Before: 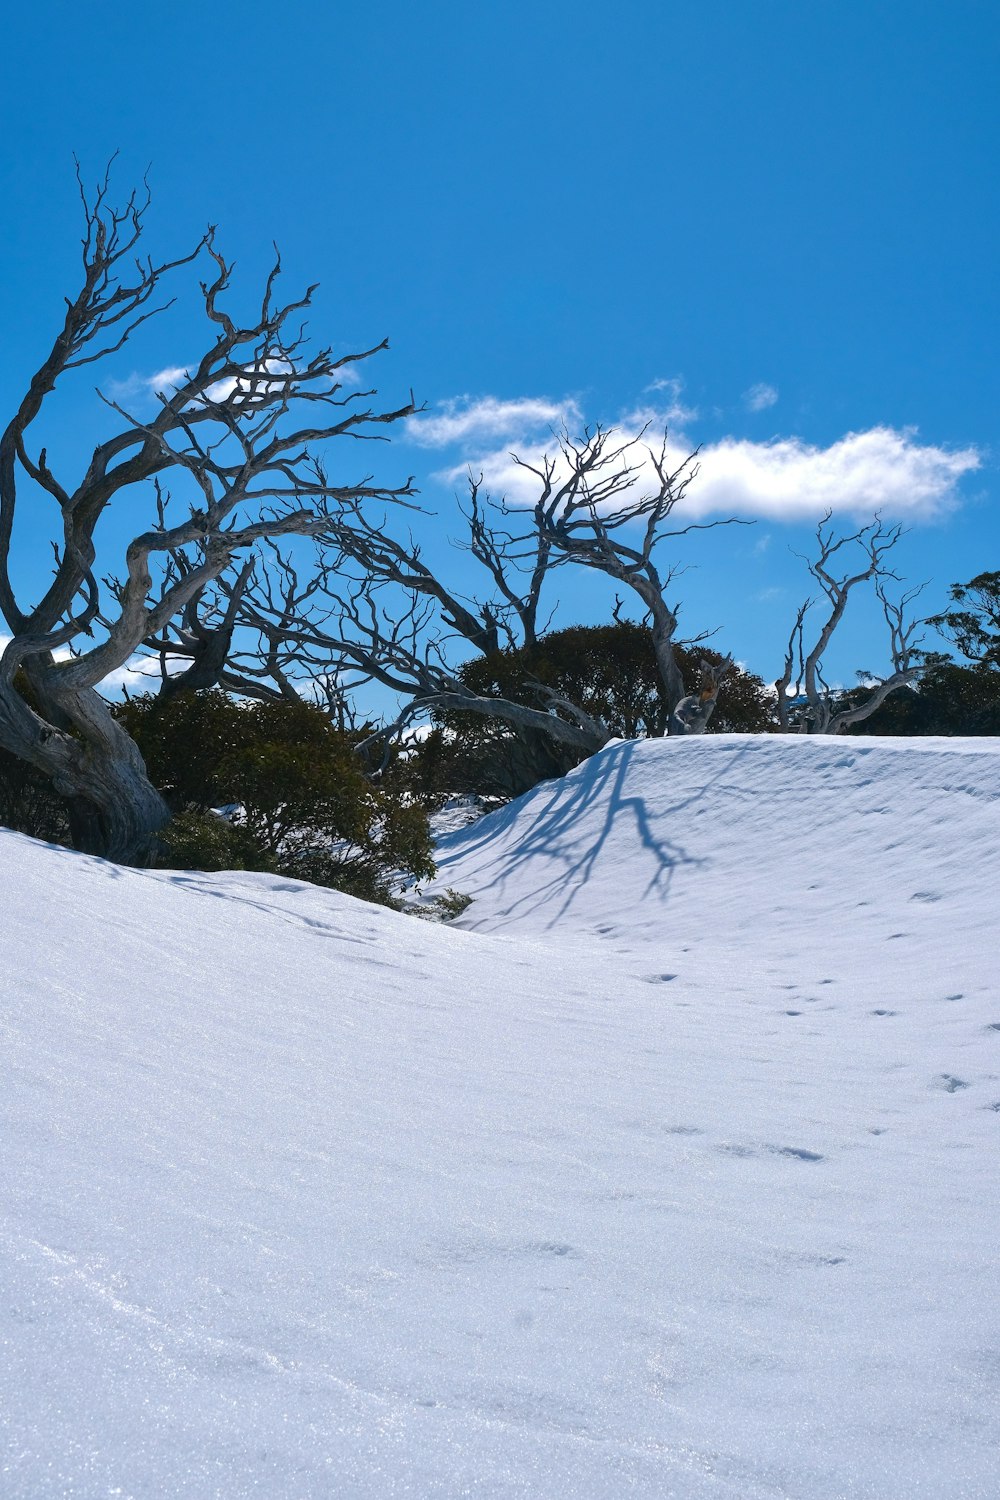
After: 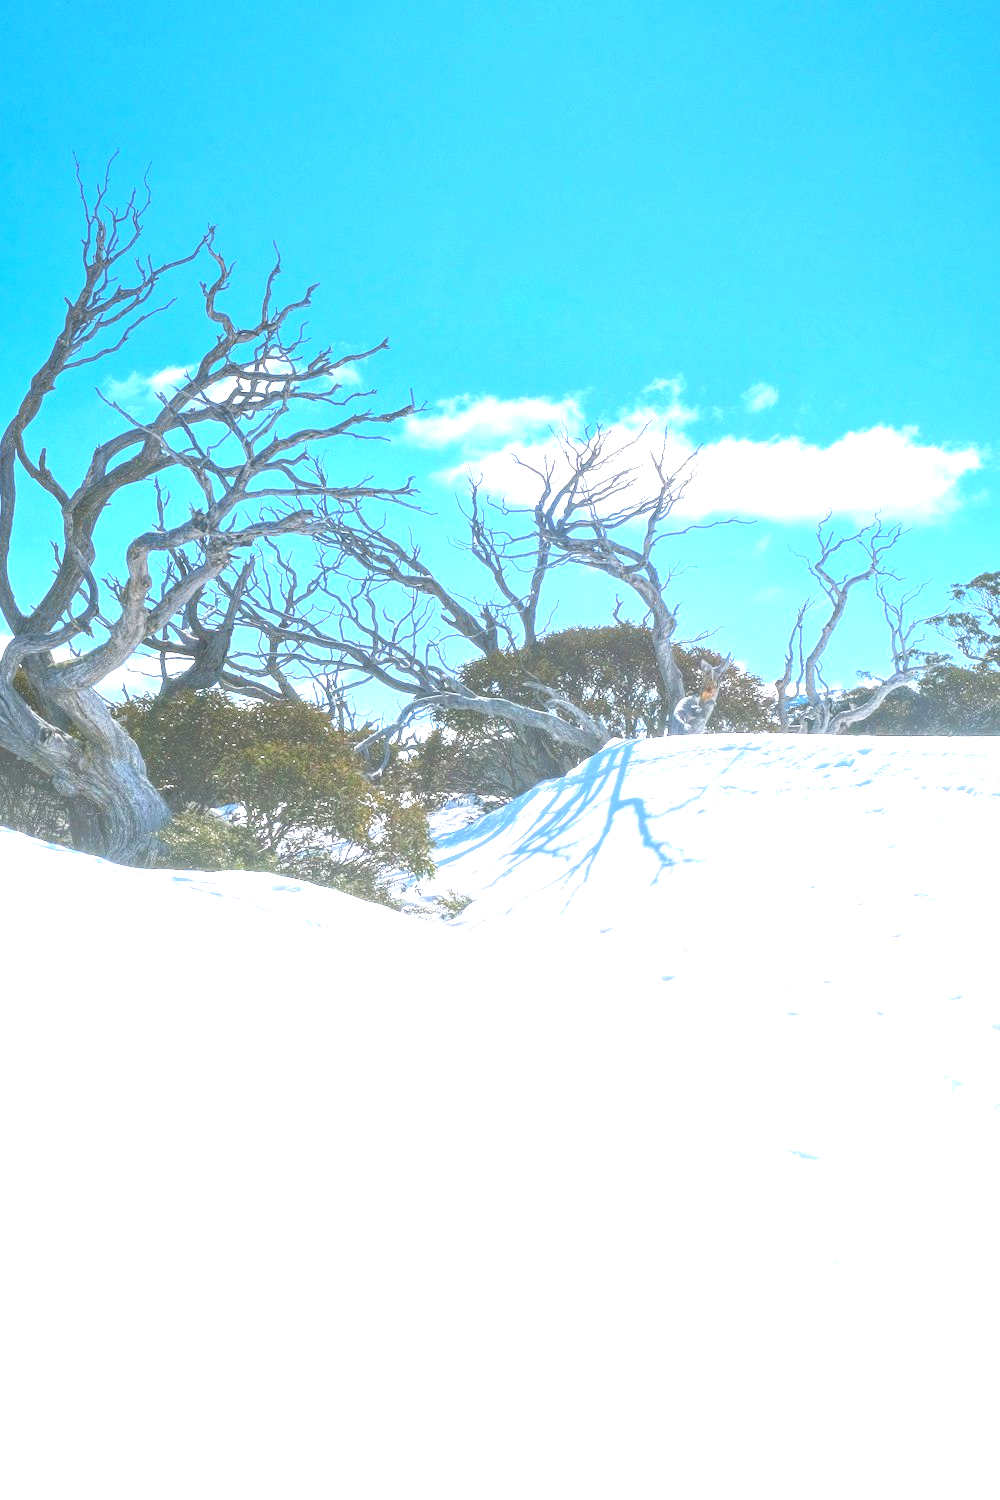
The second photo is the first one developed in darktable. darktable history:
tone equalizer: on, module defaults
exposure: black level correction 0, exposure 1.67 EV, compensate highlight preservation false
local contrast: highlights 71%, shadows 18%, midtone range 0.191
